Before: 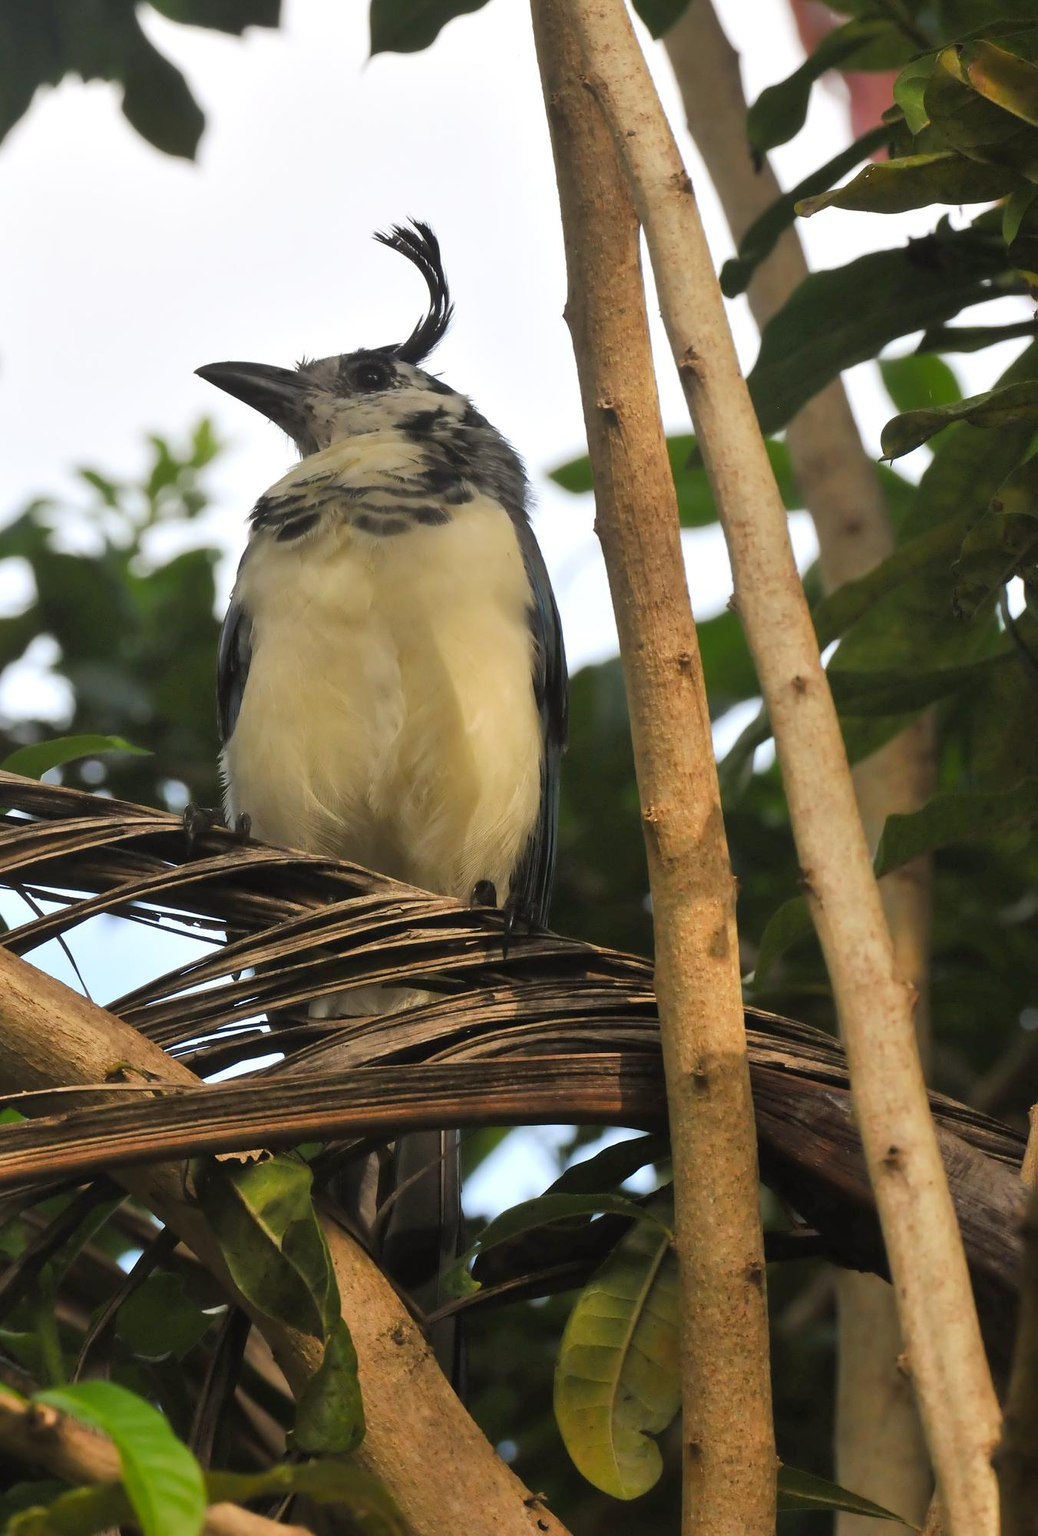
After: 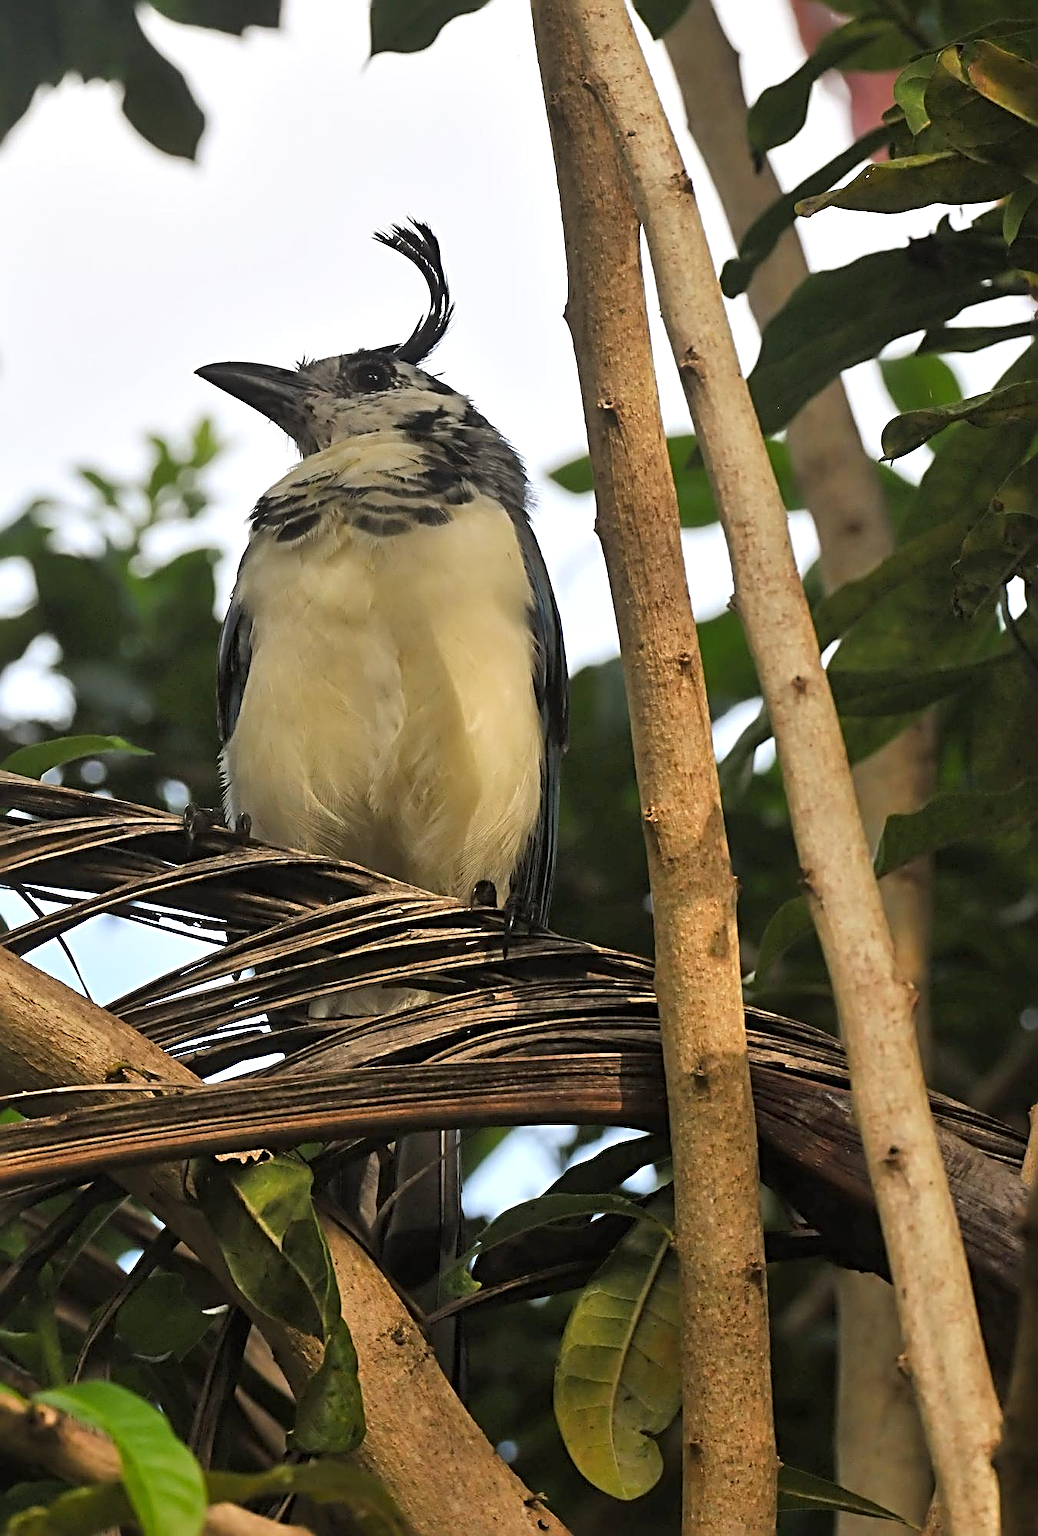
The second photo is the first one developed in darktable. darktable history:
sharpen: radius 3.69, amount 0.928
local contrast: mode bilateral grid, contrast 20, coarseness 50, detail 120%, midtone range 0.2
